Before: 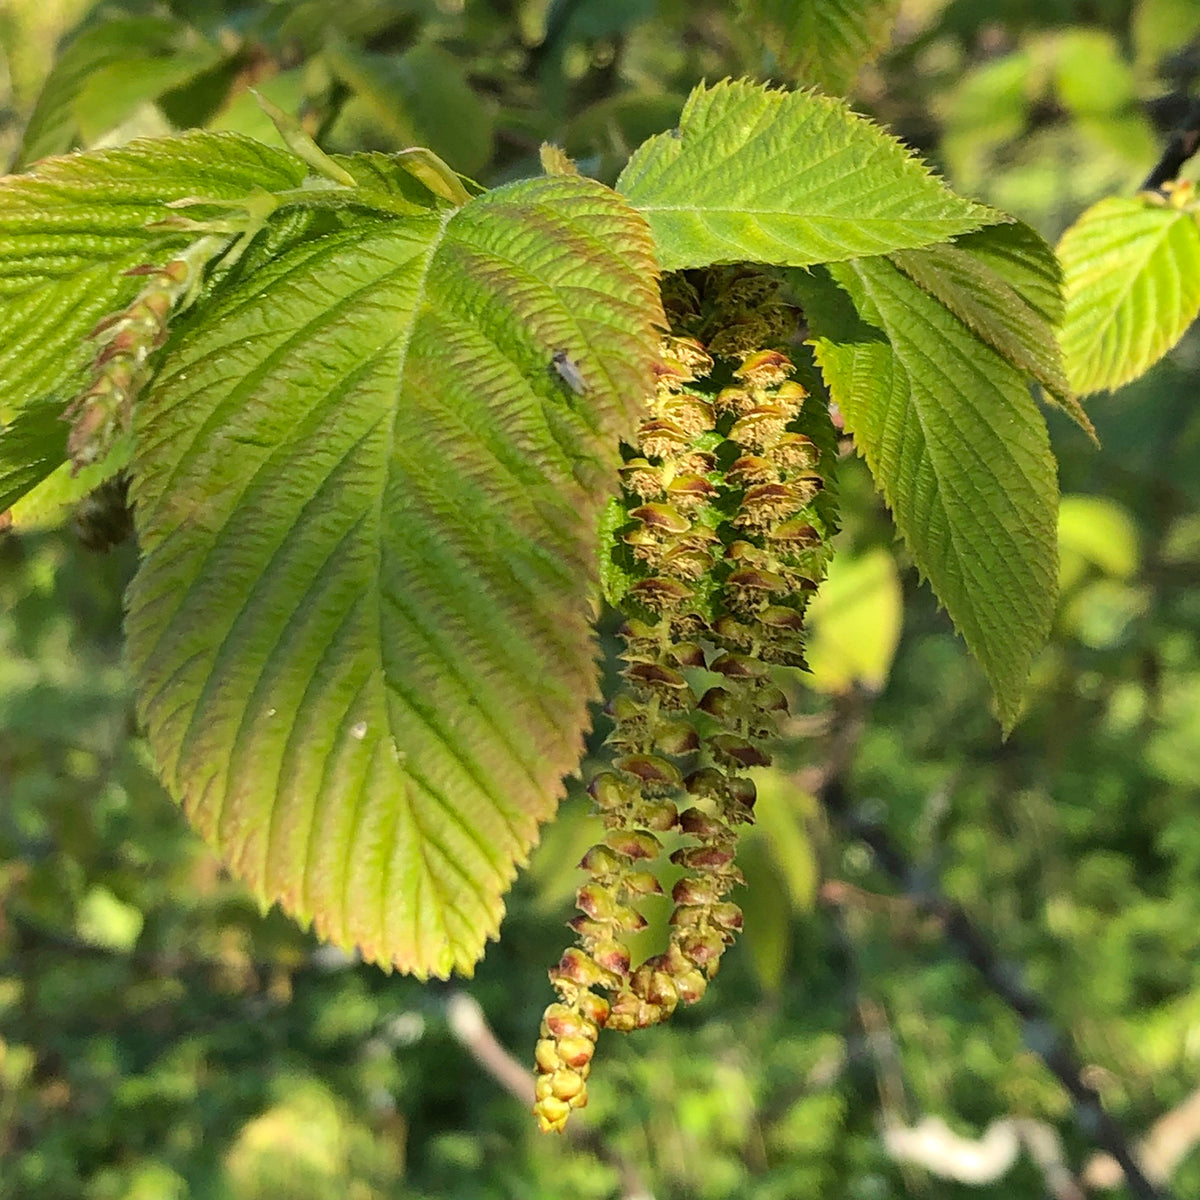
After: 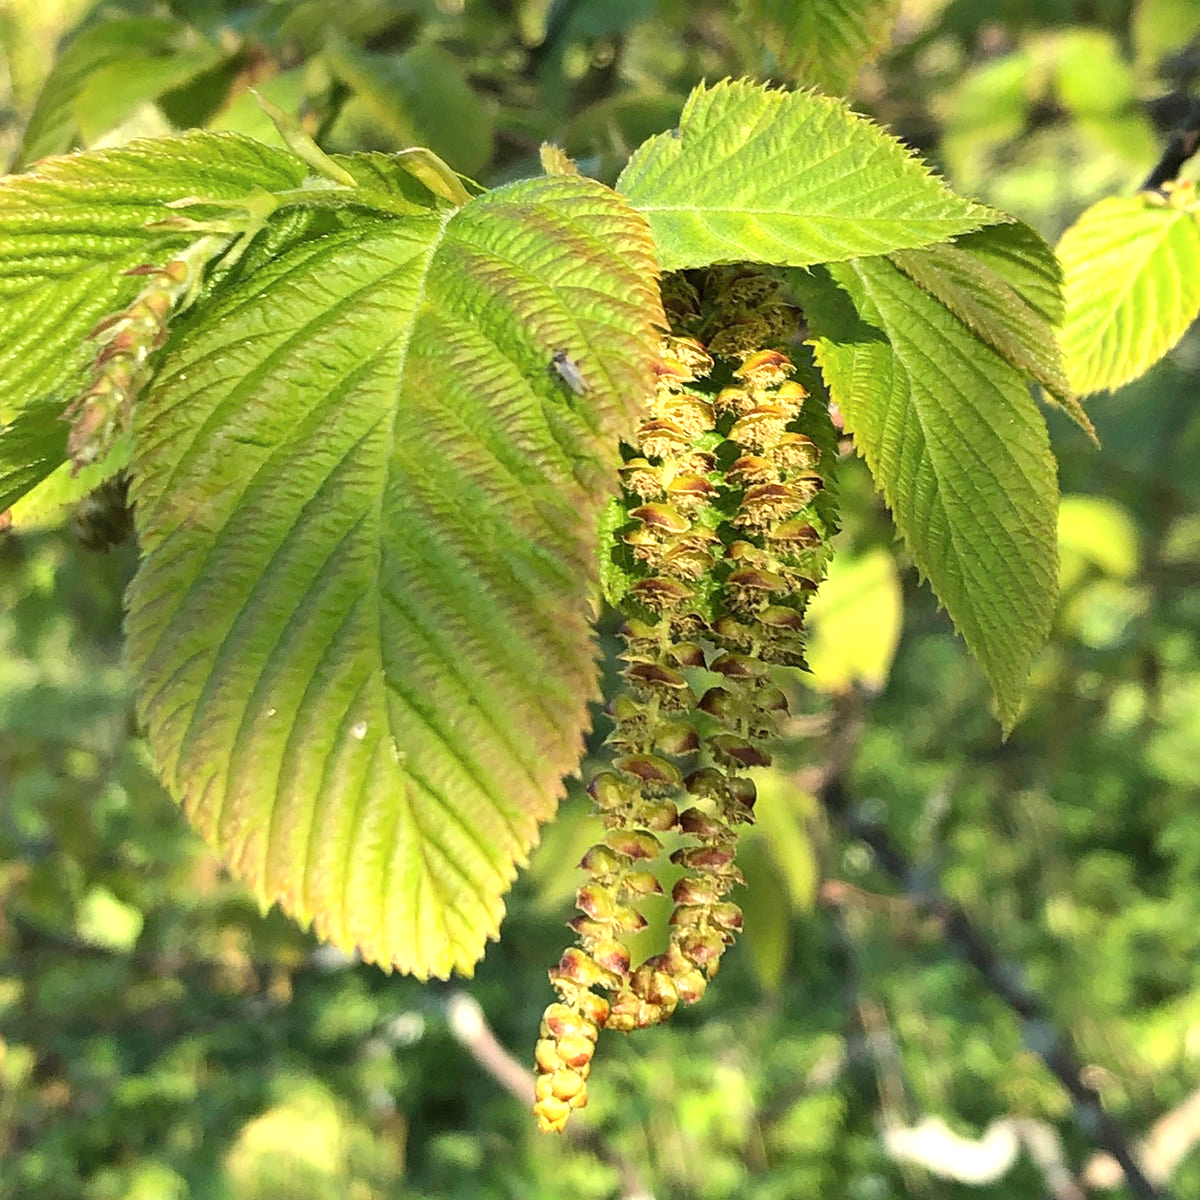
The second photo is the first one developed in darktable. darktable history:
exposure: exposure 0.6 EV, compensate highlight preservation false
contrast brightness saturation: saturation -0.05
color balance: mode lift, gamma, gain (sRGB)
